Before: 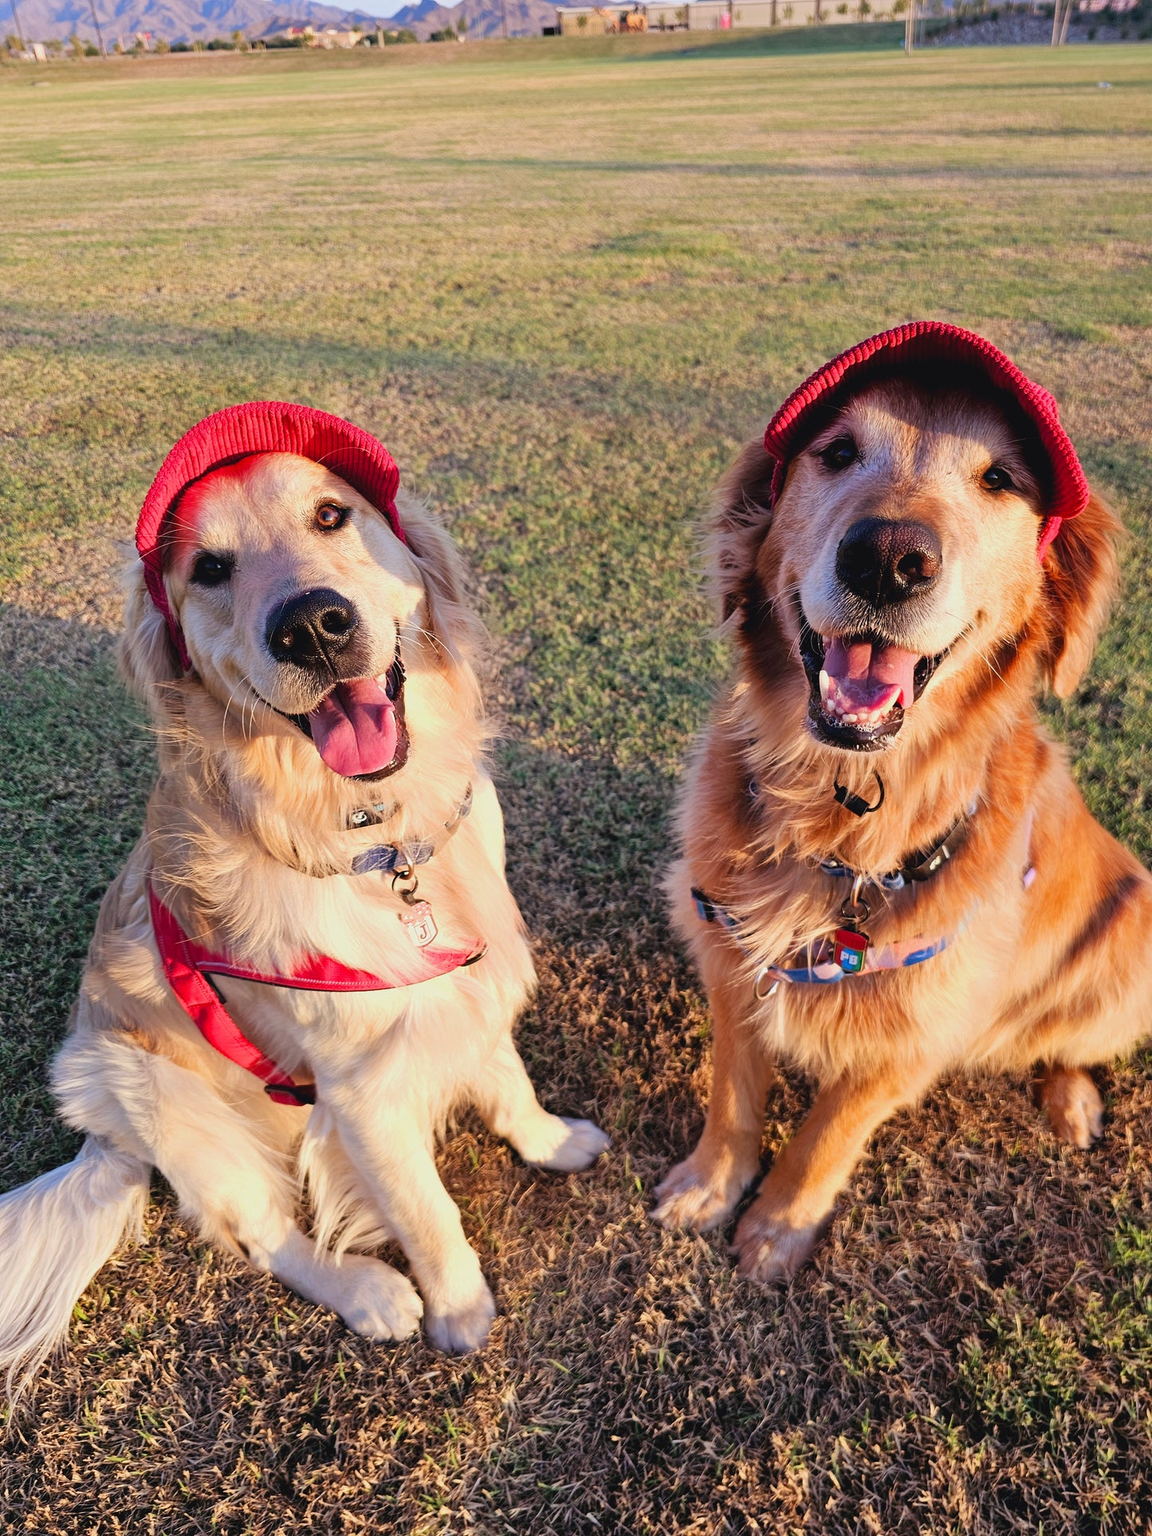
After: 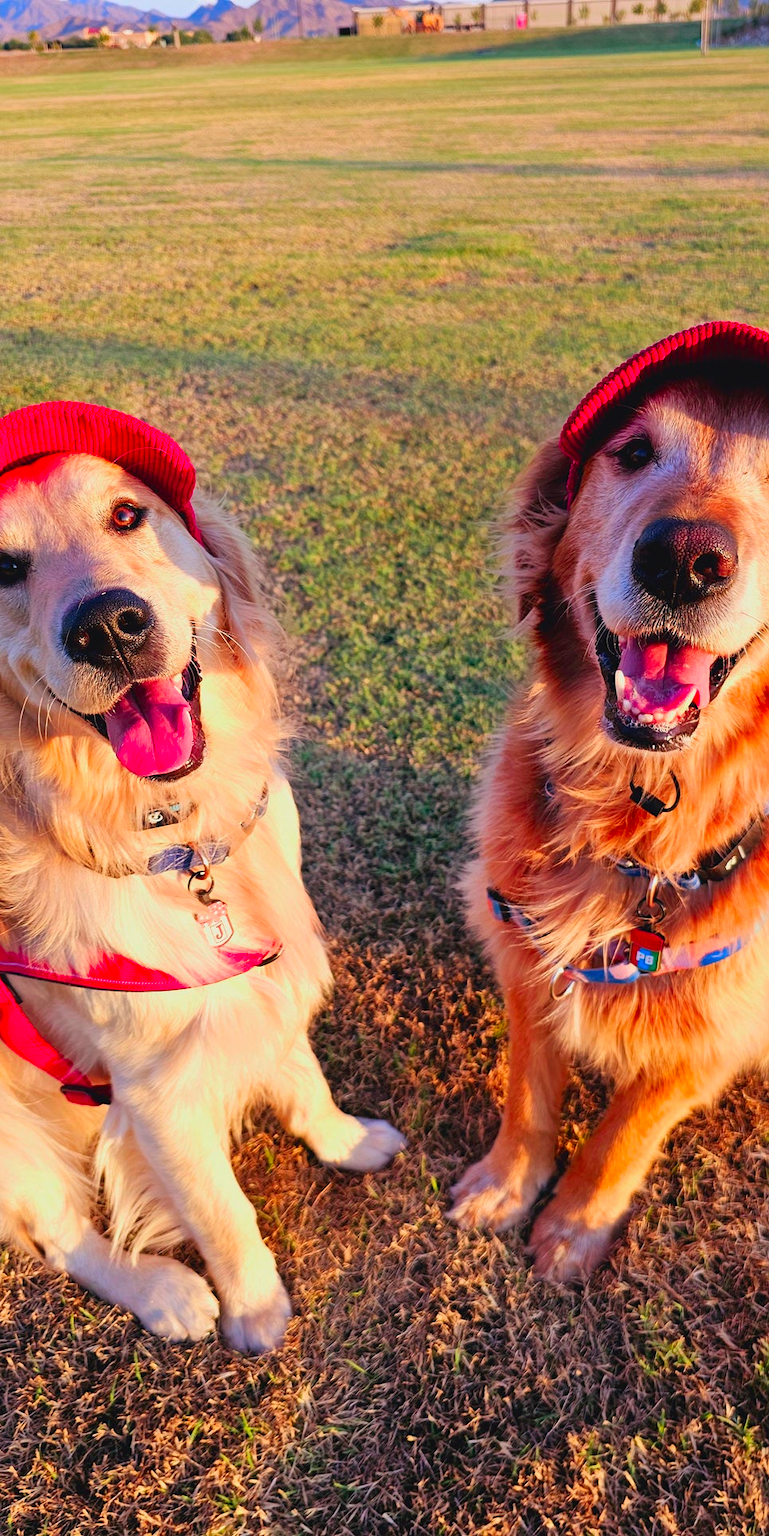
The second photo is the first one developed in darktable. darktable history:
color contrast: green-magenta contrast 1.69, blue-yellow contrast 1.49
crop and rotate: left 17.732%, right 15.423%
